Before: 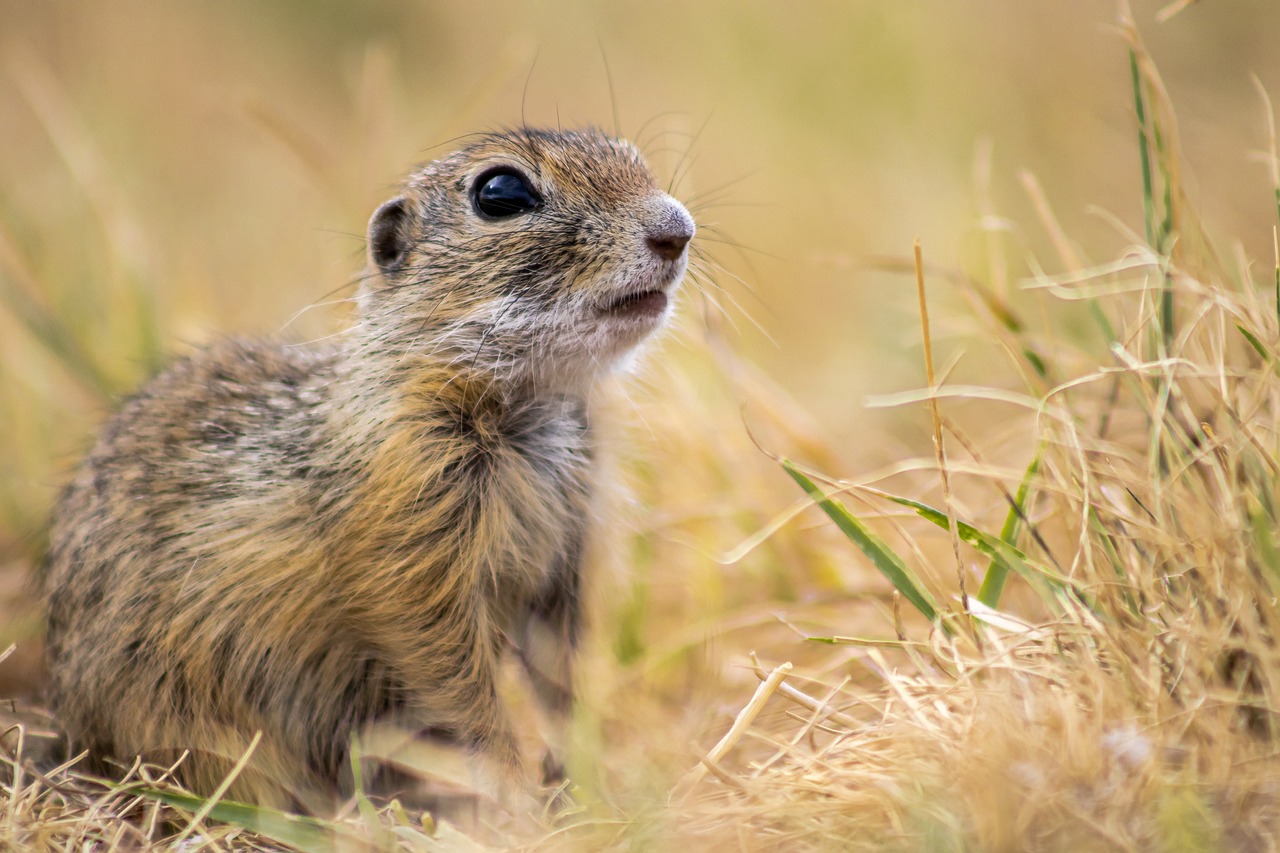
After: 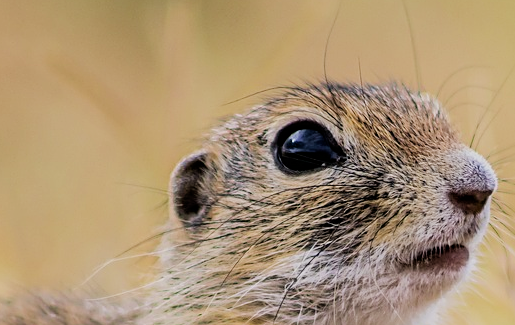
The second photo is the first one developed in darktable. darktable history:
filmic rgb: black relative exposure -7.65 EV, white relative exposure 4.56 EV, threshold 5.98 EV, hardness 3.61, enable highlight reconstruction true
exposure: exposure 0.083 EV, compensate highlight preservation false
sharpen: on, module defaults
crop: left 15.537%, top 5.434%, right 44.186%, bottom 56.441%
velvia: strength 15.46%
